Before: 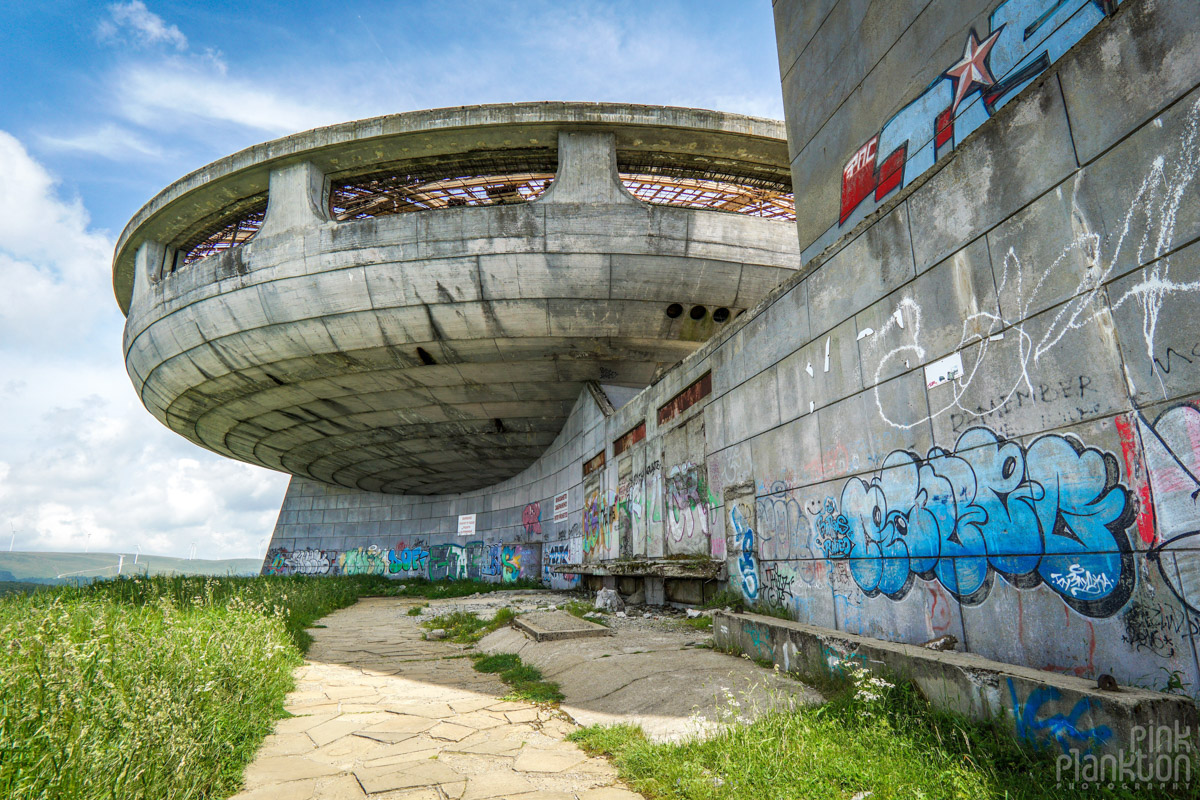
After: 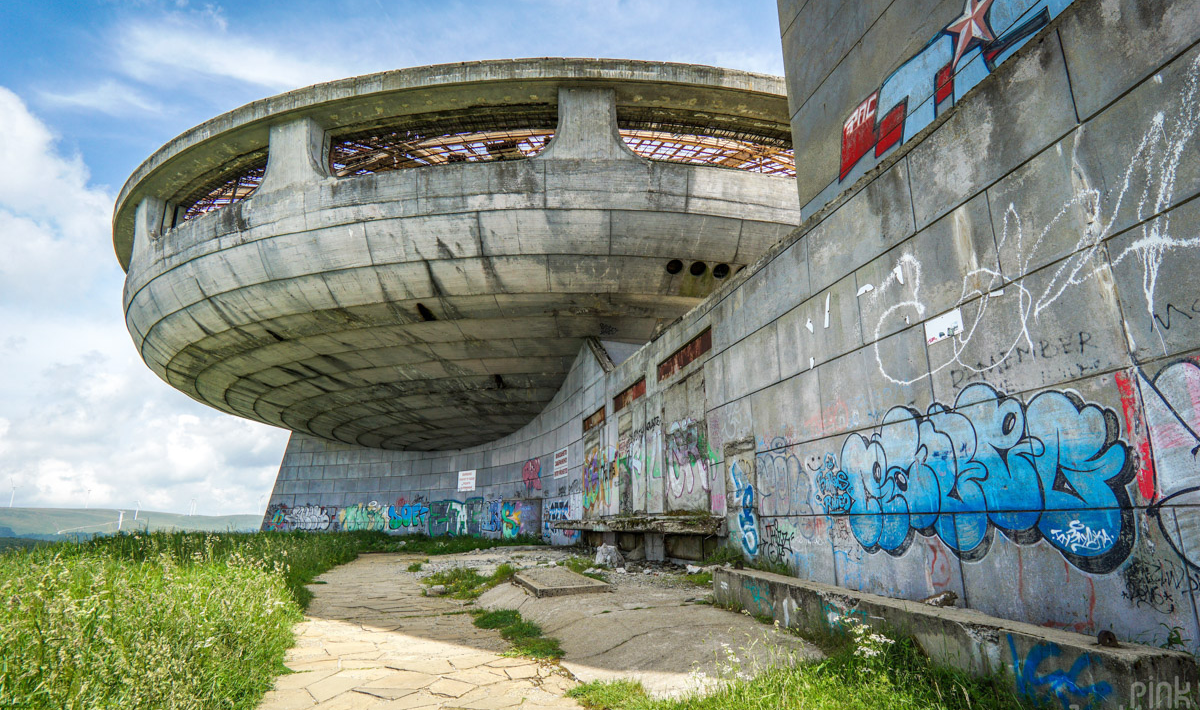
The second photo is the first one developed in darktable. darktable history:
crop and rotate: top 5.506%, bottom 5.728%
